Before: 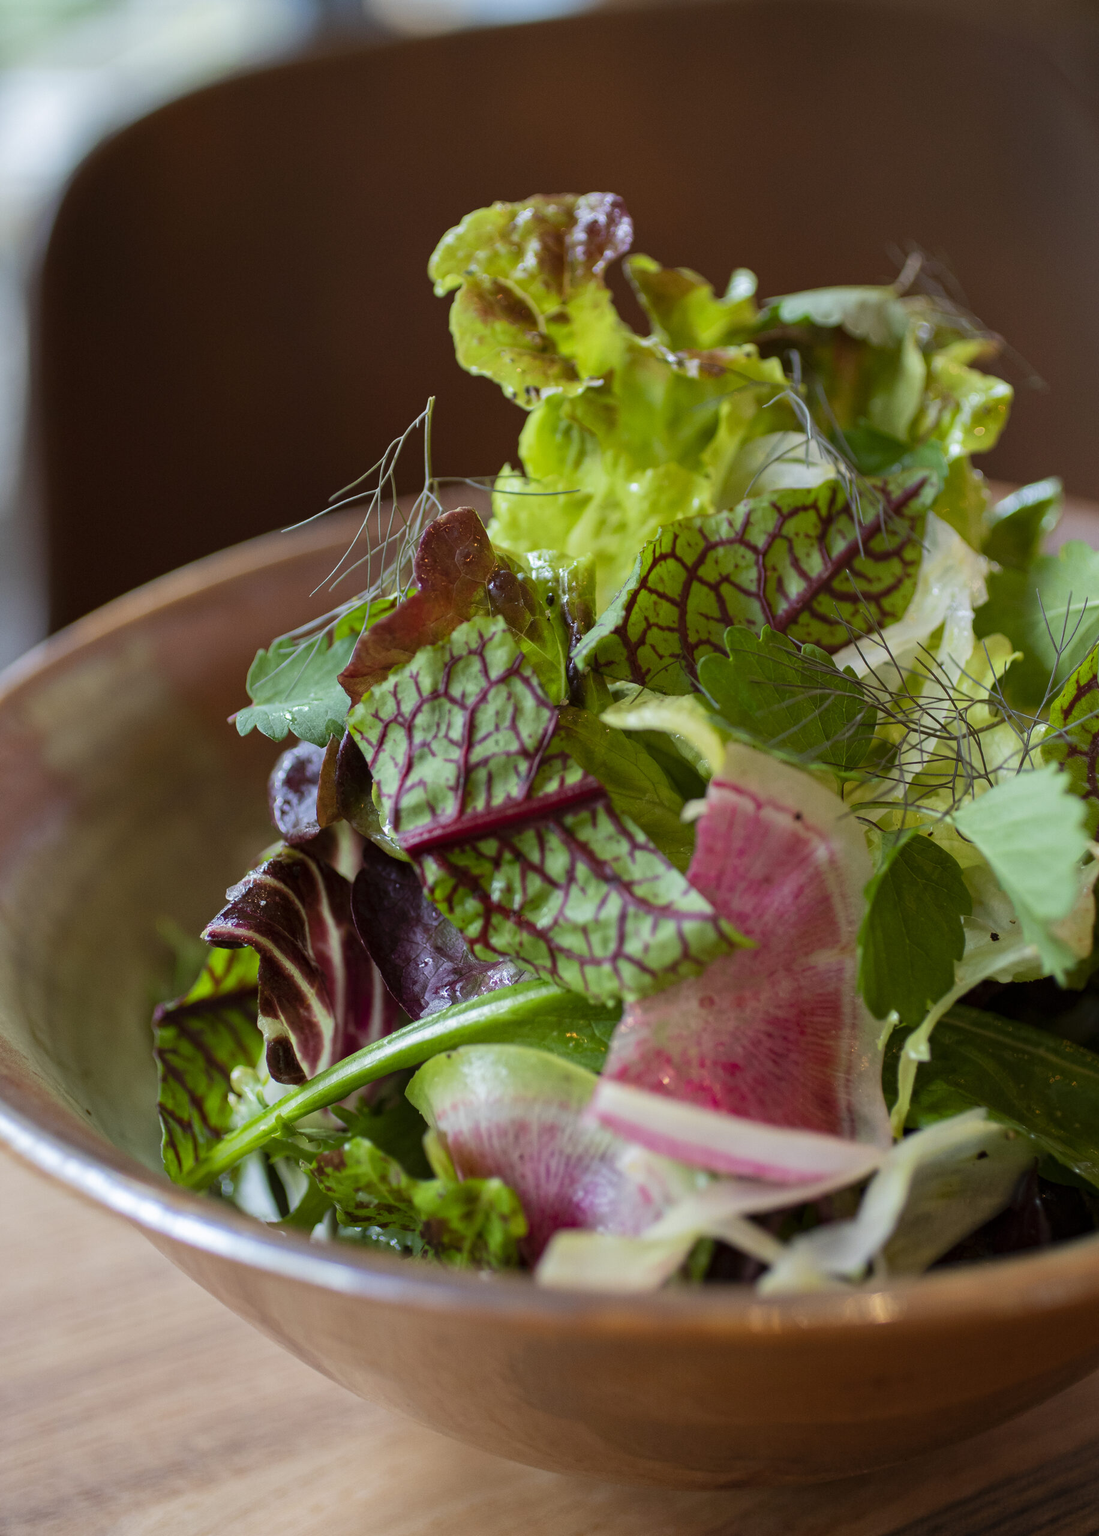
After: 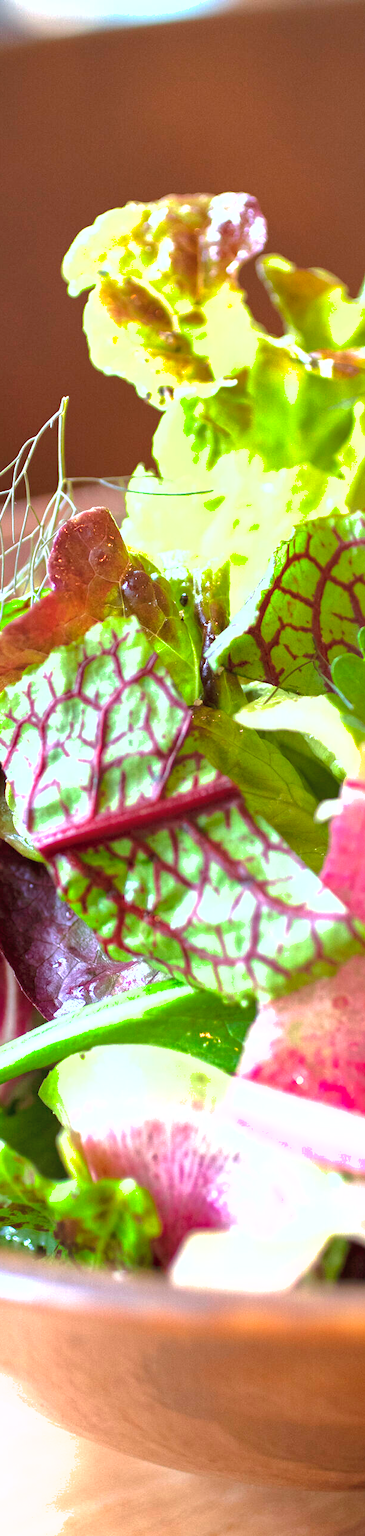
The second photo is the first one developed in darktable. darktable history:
shadows and highlights: on, module defaults
crop: left 33.36%, right 33.36%
exposure: black level correction 0, exposure 1.741 EV, compensate exposure bias true, compensate highlight preservation false
color correction: highlights a* -0.772, highlights b* -8.92
